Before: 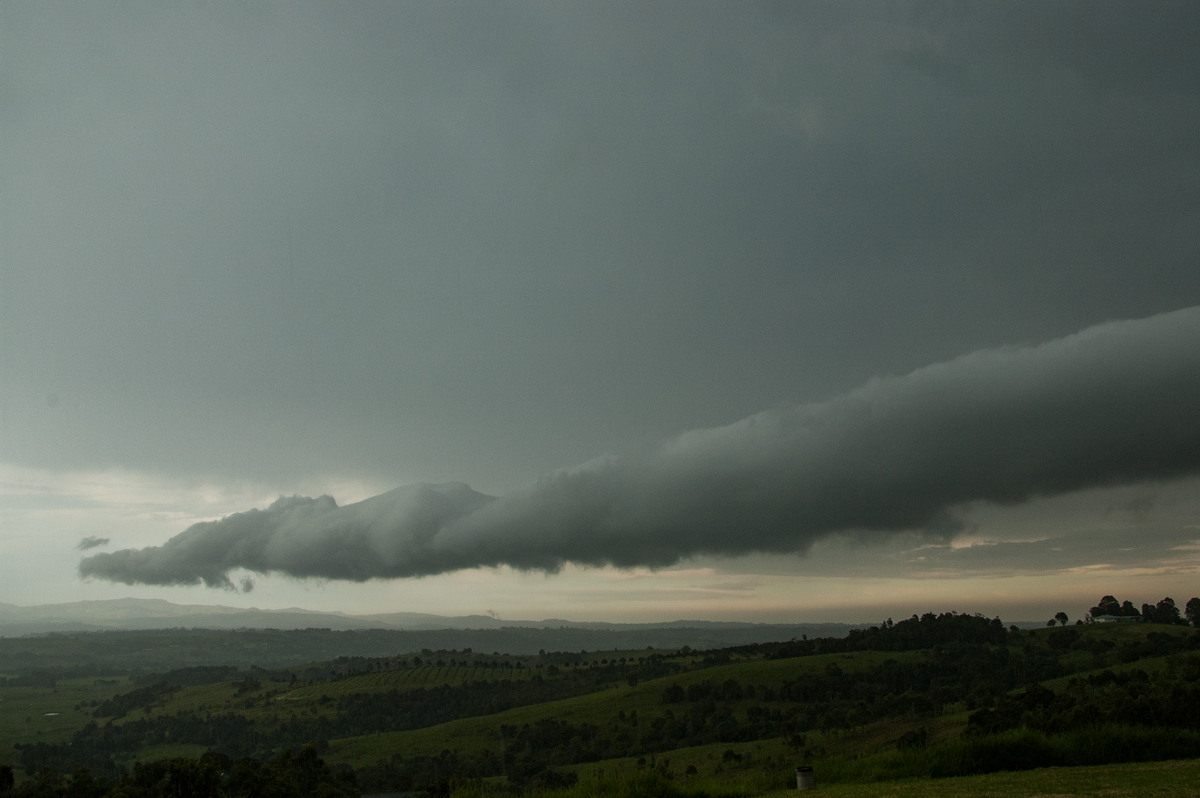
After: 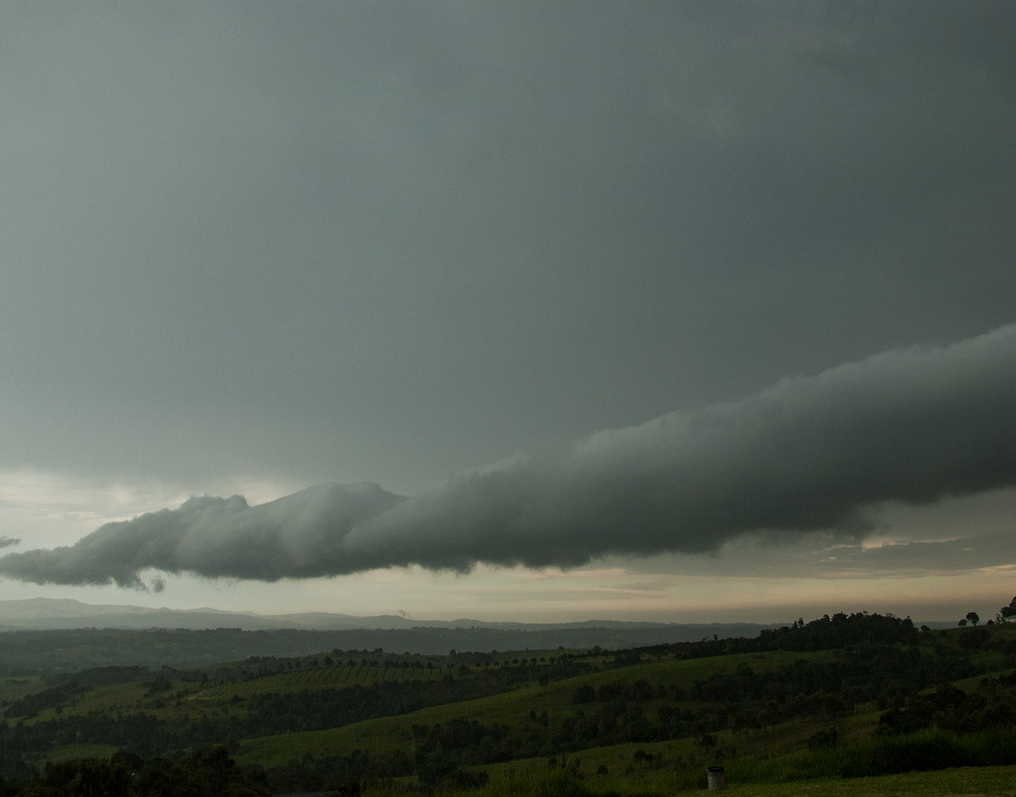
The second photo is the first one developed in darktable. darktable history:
crop: left 7.466%, right 7.837%
